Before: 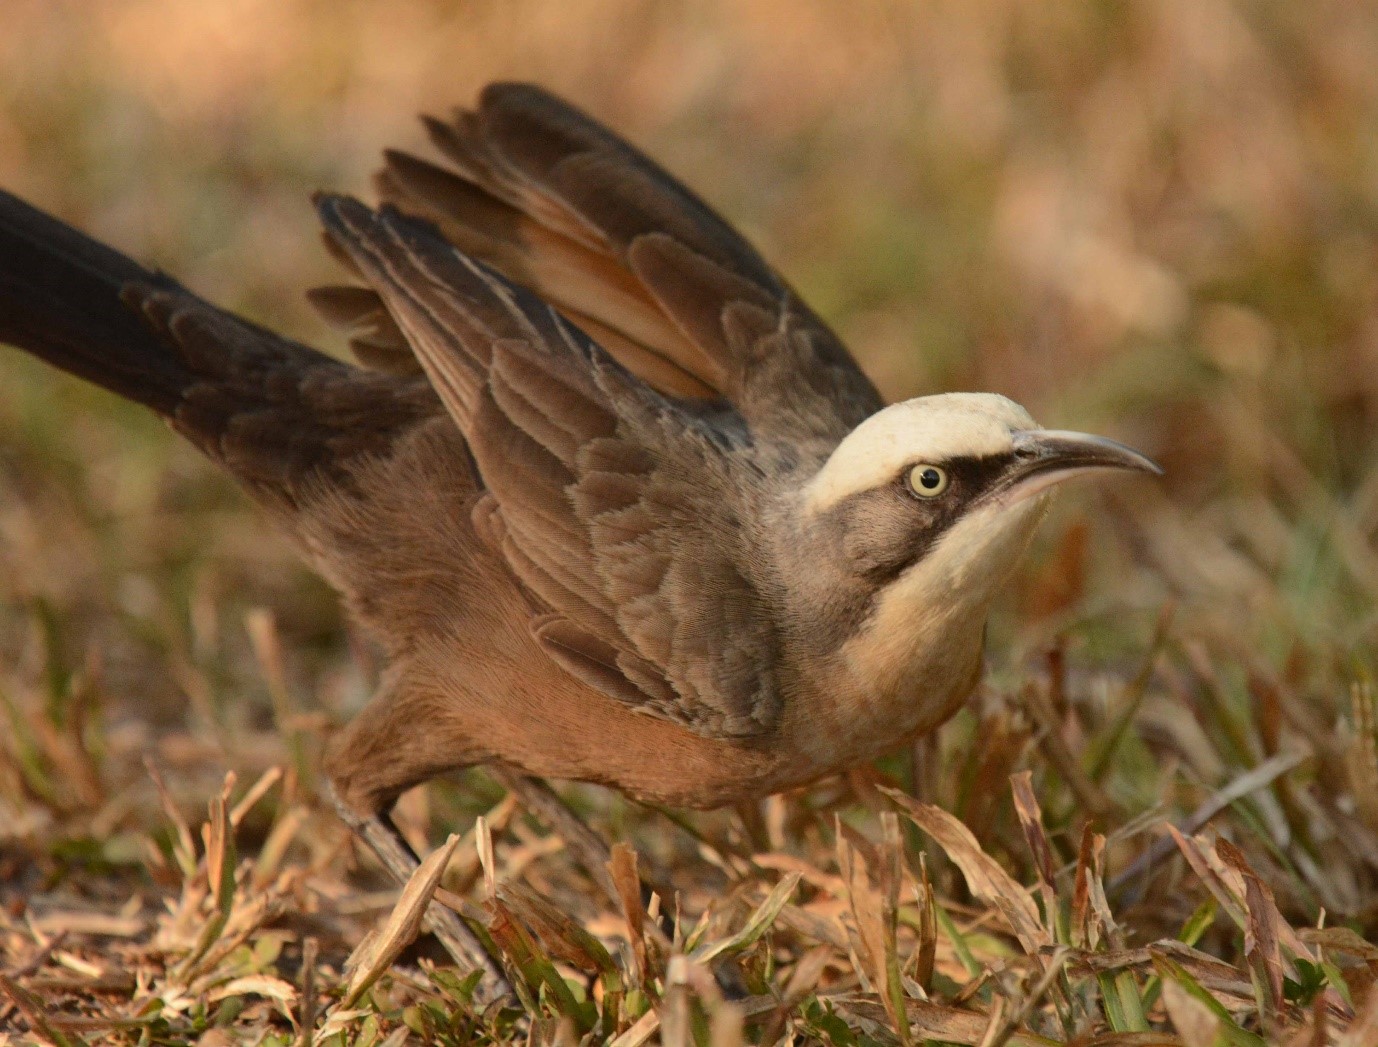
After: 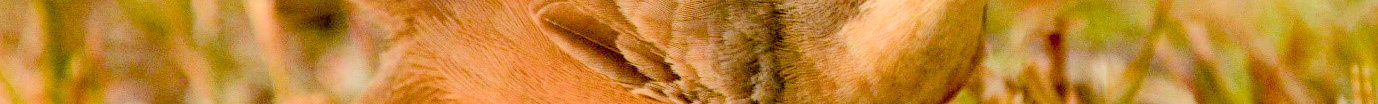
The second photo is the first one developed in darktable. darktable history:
color zones: curves: ch2 [(0, 0.5) (0.143, 0.5) (0.286, 0.489) (0.415, 0.421) (0.571, 0.5) (0.714, 0.5) (0.857, 0.5) (1, 0.5)]
exposure: black level correction 0.016, exposure 1.774 EV, compensate highlight preservation false
color balance rgb: perceptual saturation grading › global saturation 20%, global vibrance 10%
filmic rgb: black relative exposure -7.65 EV, white relative exposure 4.56 EV, hardness 3.61
crop and rotate: top 59.084%, bottom 30.916%
